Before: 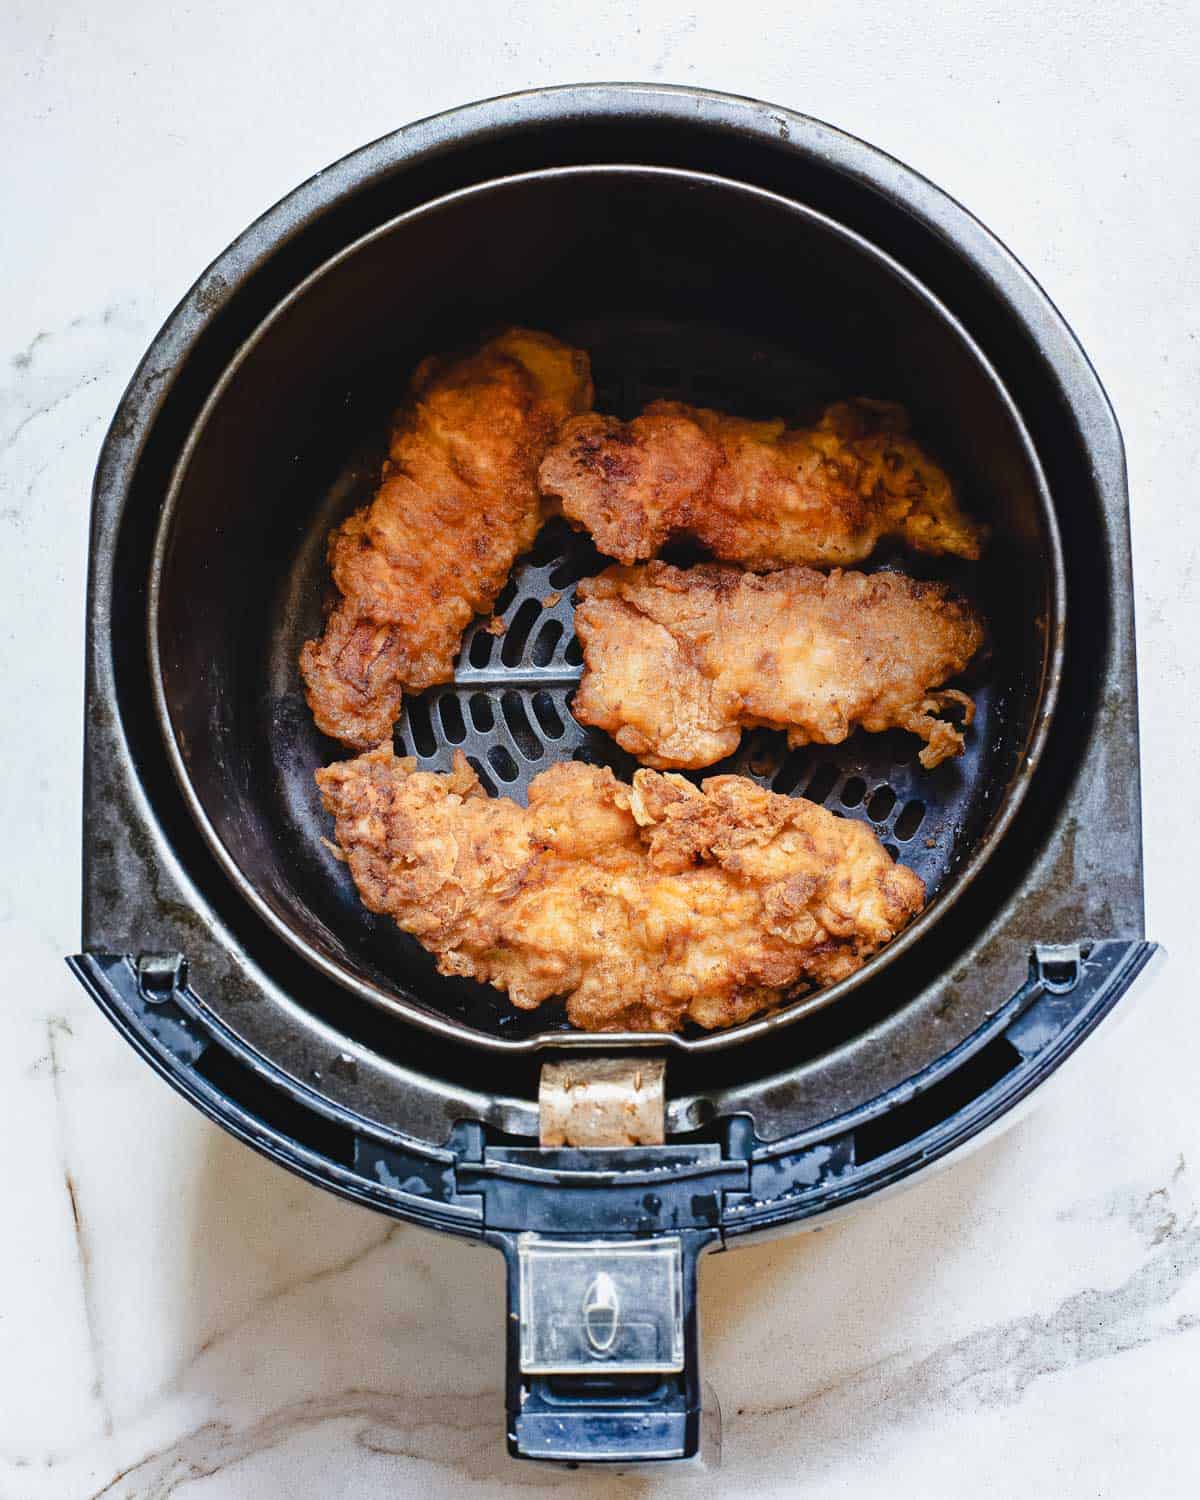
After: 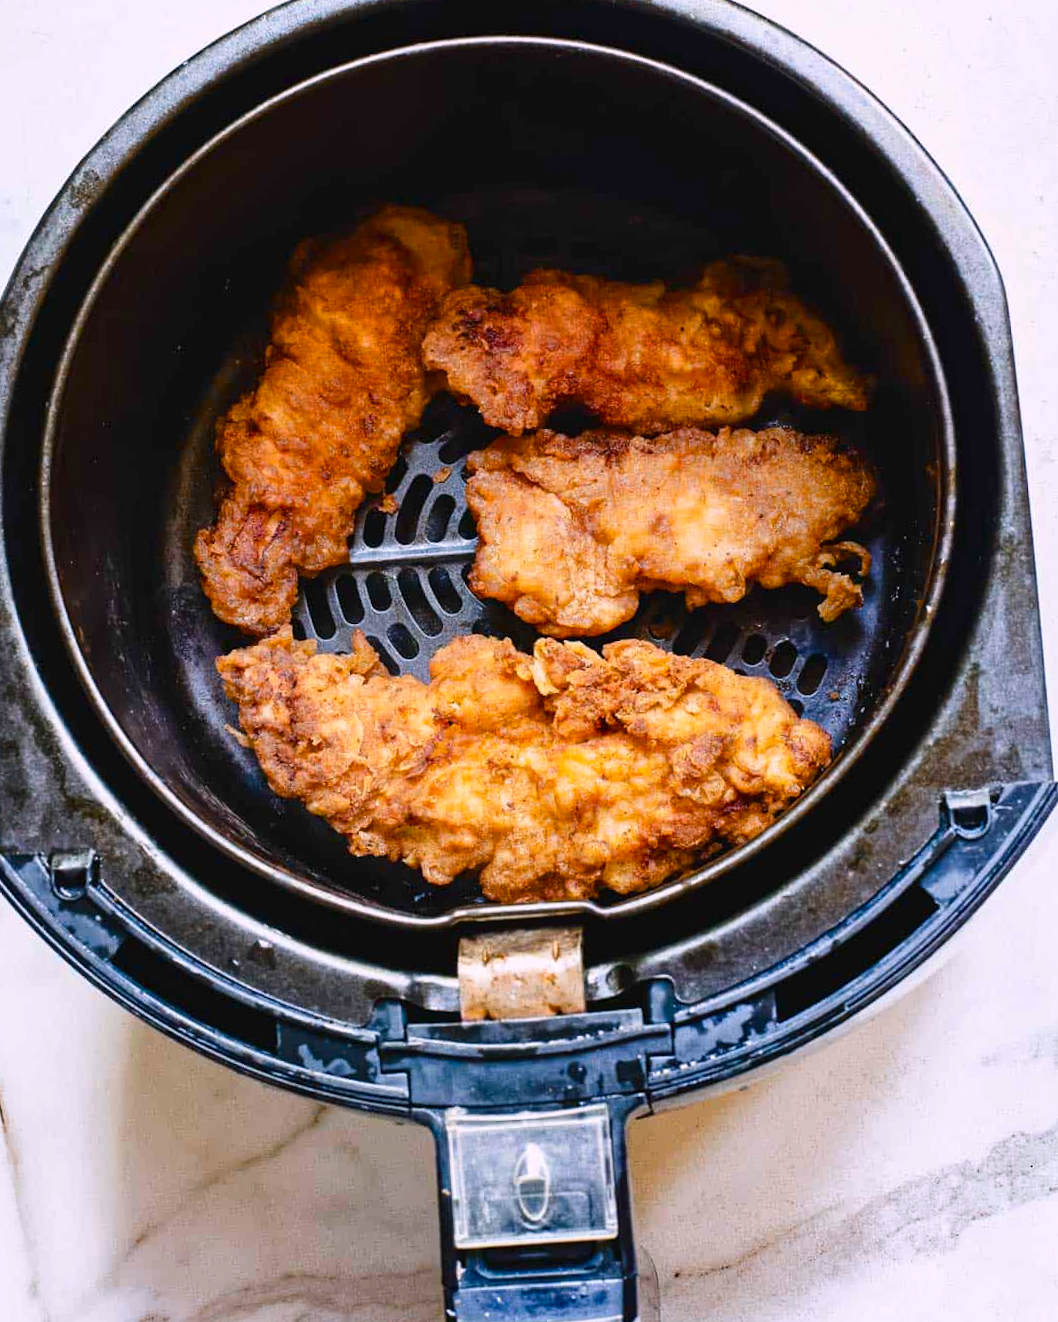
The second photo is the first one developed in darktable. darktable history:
color balance rgb: highlights gain › chroma 1.548%, highlights gain › hue 308.09°, perceptual saturation grading › global saturation 29.468%
crop and rotate: angle 3.28°, left 5.597%, top 5.691%
contrast brightness saturation: contrast 0.139
